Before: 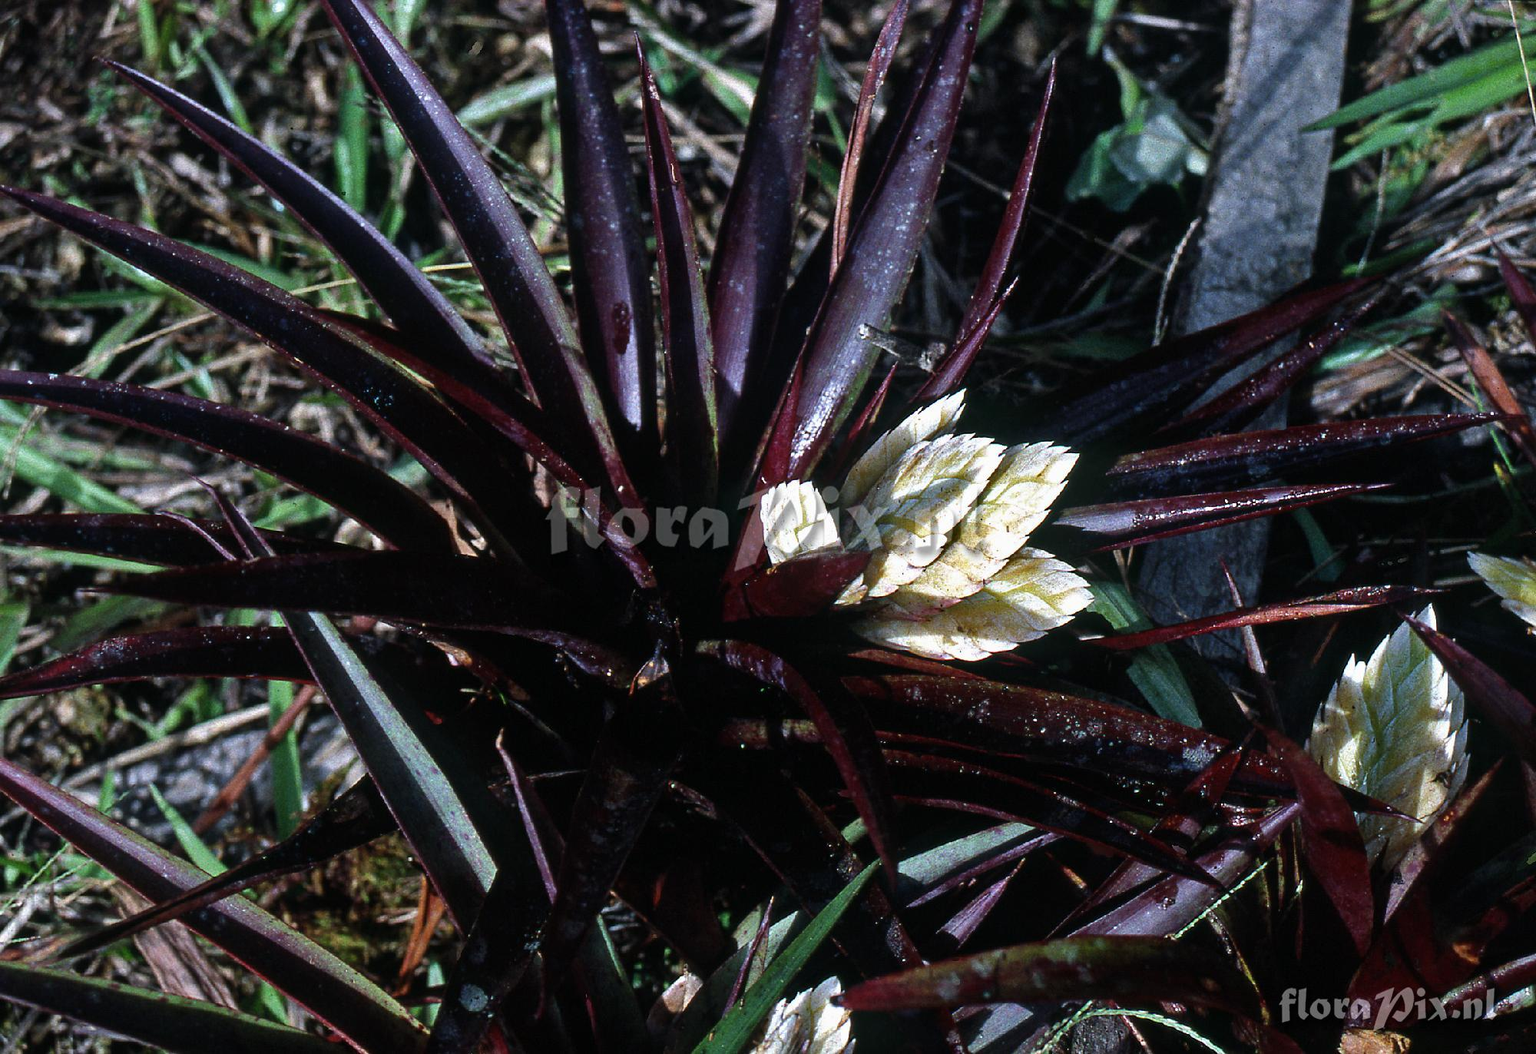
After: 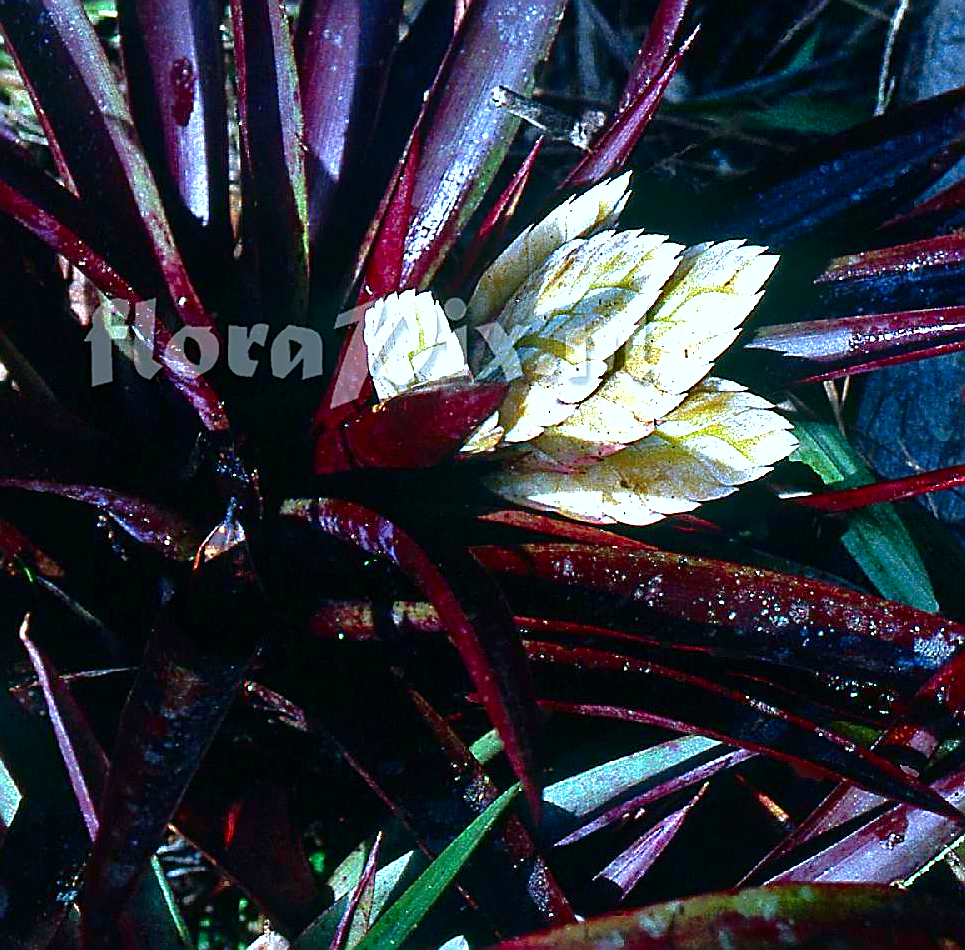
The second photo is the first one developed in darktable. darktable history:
color calibration: illuminant Planckian (black body), x 0.368, y 0.36, temperature 4274.44 K
contrast brightness saturation: contrast 0.189, brightness -0.101, saturation 0.207
shadows and highlights: on, module defaults
exposure: black level correction 0, exposure 1 EV, compensate exposure bias true, compensate highlight preservation false
sharpen: amount 0.907
crop: left 31.342%, top 24.488%, right 20.378%, bottom 6.244%
tone equalizer: edges refinement/feathering 500, mask exposure compensation -1.57 EV, preserve details no
